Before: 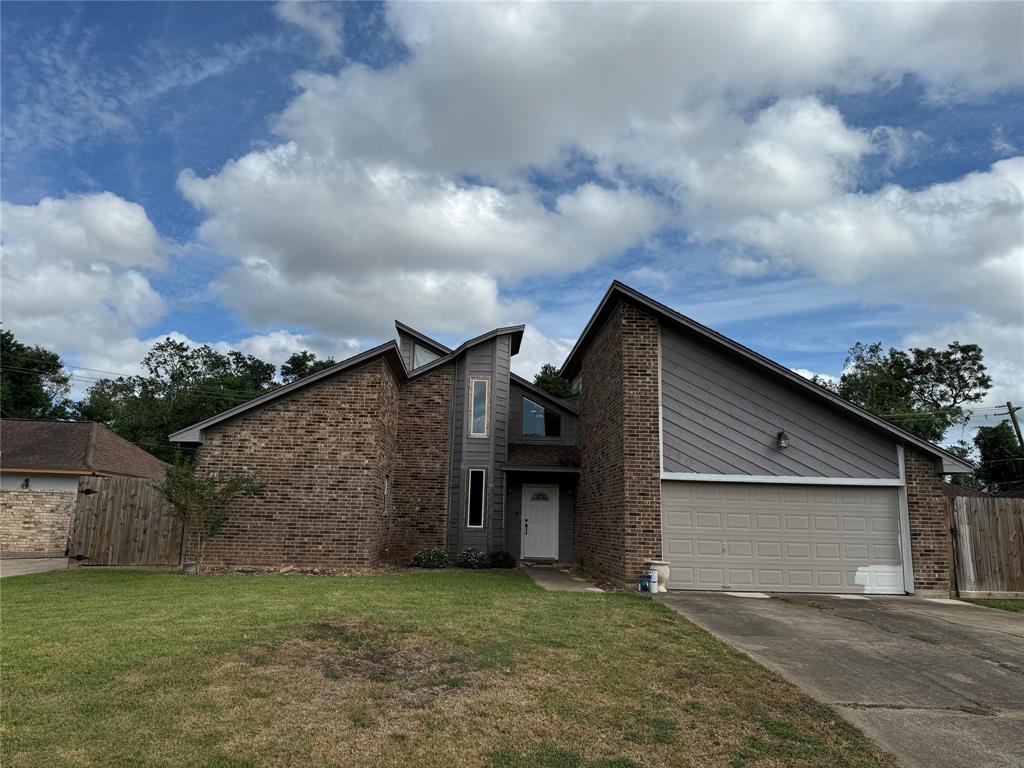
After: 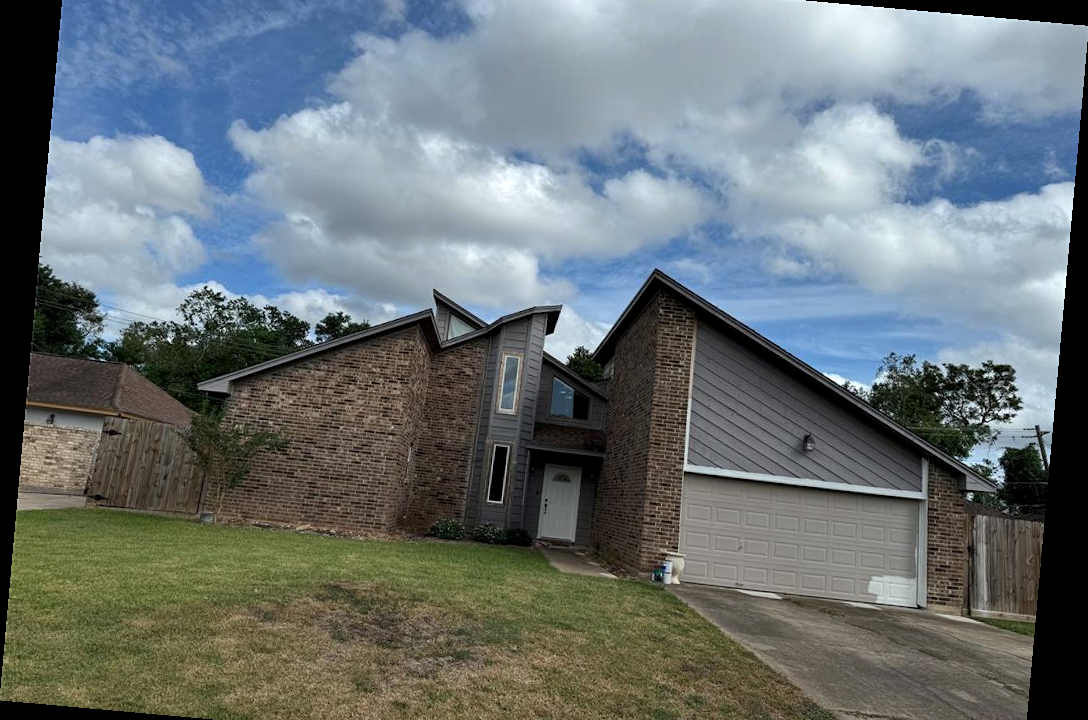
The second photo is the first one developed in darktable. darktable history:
rotate and perspective: rotation 5.12°, automatic cropping off
white balance: red 0.986, blue 1.01
crop: top 7.625%, bottom 8.027%
contrast equalizer: octaves 7, y [[0.6 ×6], [0.55 ×6], [0 ×6], [0 ×6], [0 ×6]], mix 0.15
